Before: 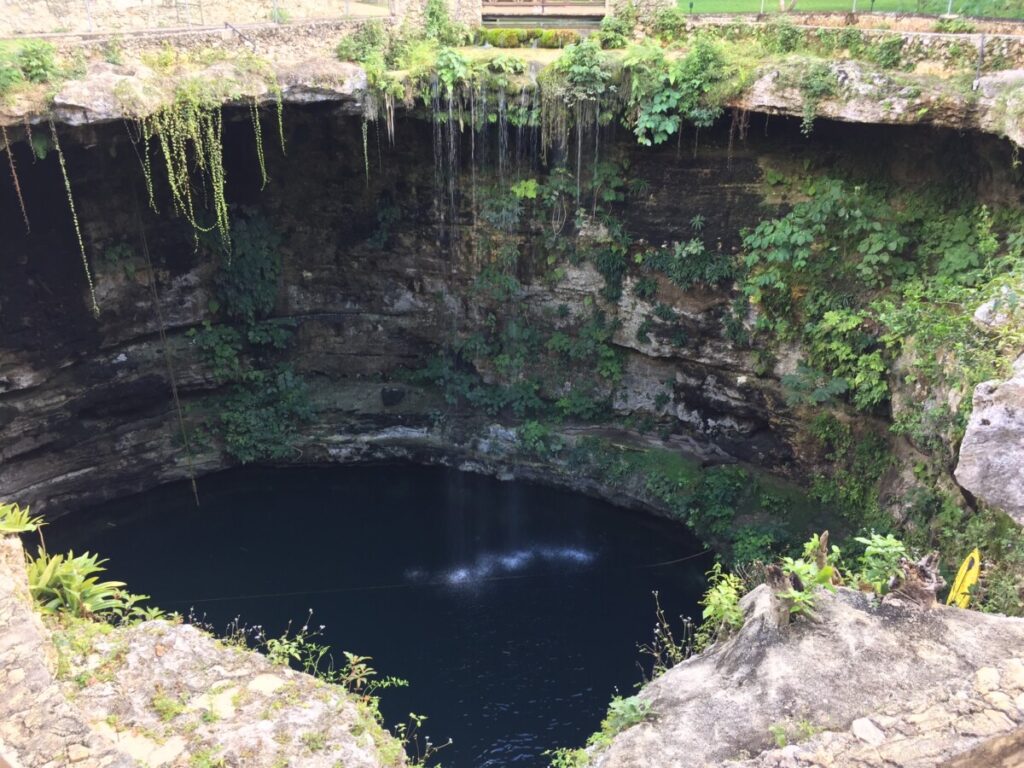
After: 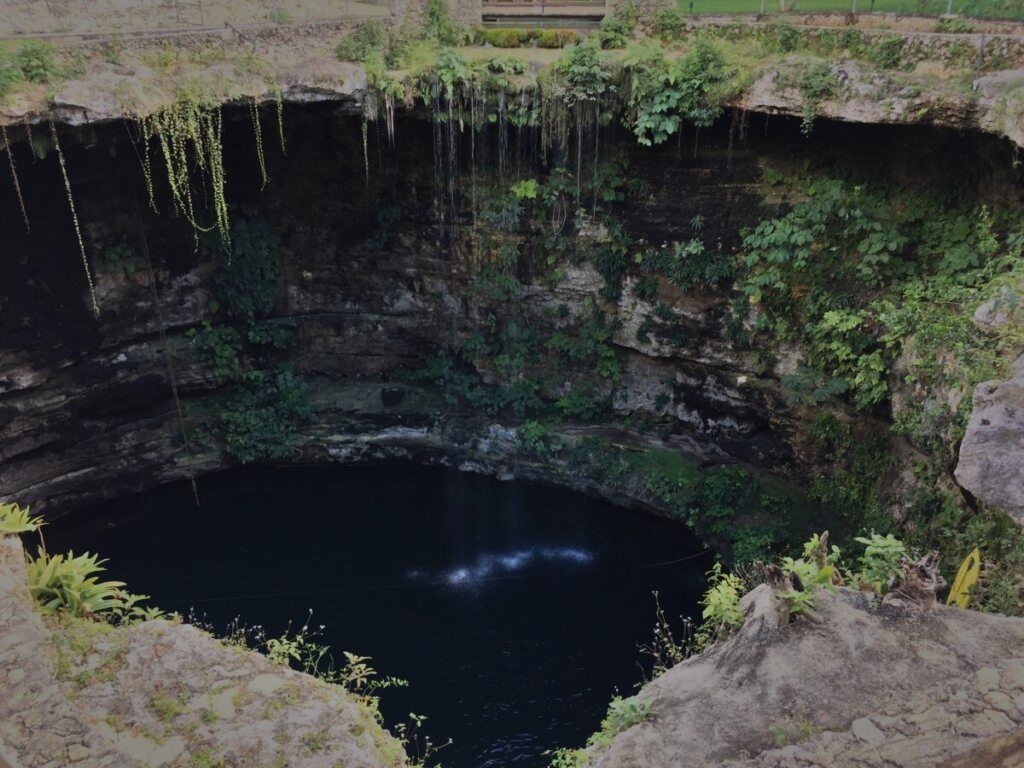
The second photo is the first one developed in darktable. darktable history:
tone equalizer: -8 EV -2 EV, -7 EV -2 EV, -6 EV -2 EV, -5 EV -2 EV, -4 EV -2 EV, -3 EV -2 EV, -2 EV -2 EV, -1 EV -1.63 EV, +0 EV -2 EV
shadows and highlights: soften with gaussian
